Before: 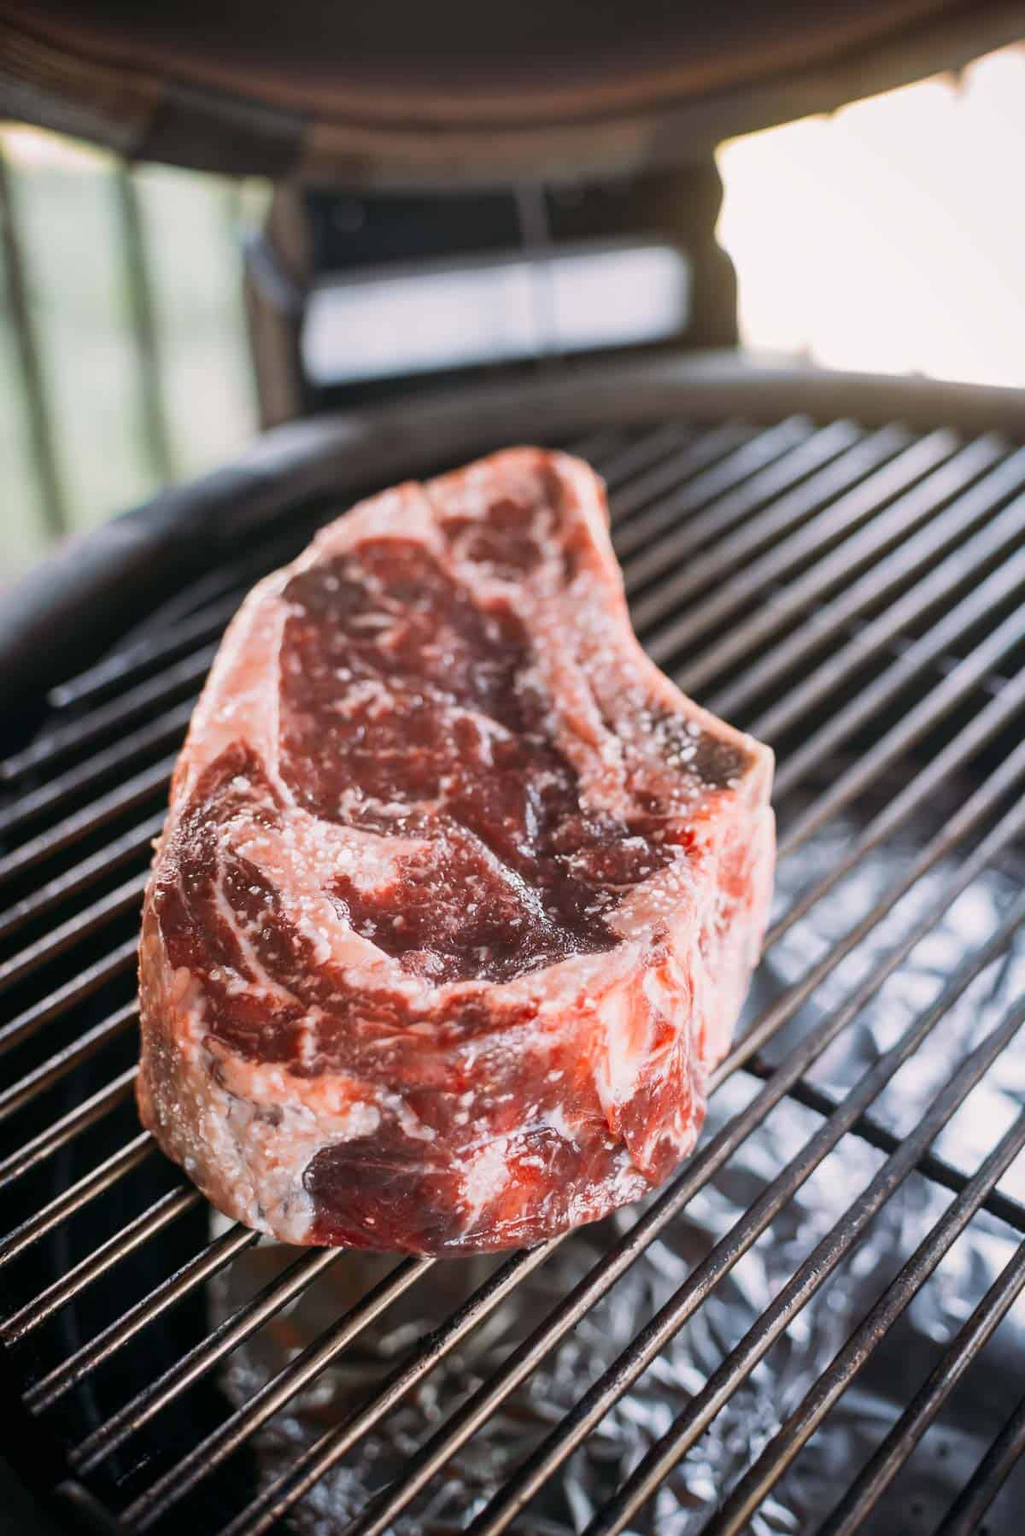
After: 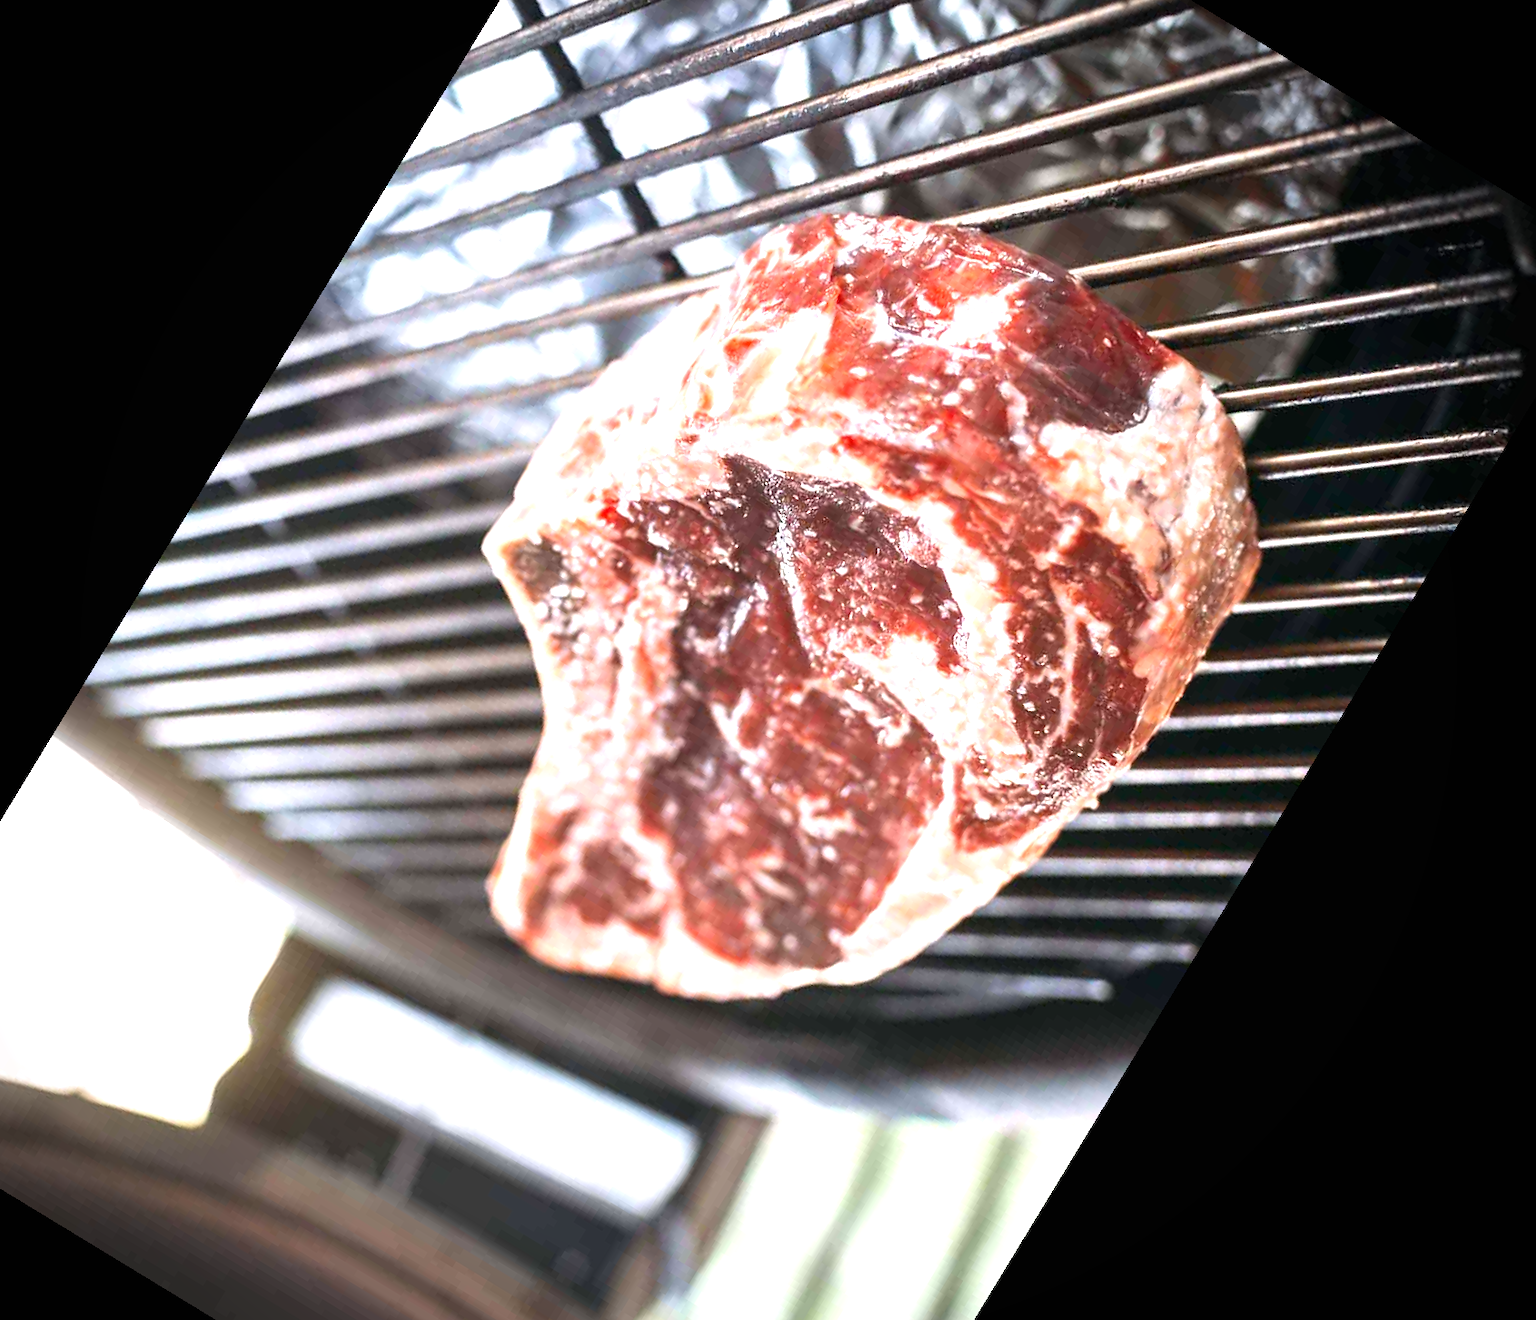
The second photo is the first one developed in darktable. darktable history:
crop and rotate: angle 148.68°, left 9.111%, top 15.603%, right 4.588%, bottom 17.041%
vignetting: fall-off radius 31.48%, brightness -0.472
exposure: black level correction 0, exposure 1.125 EV, compensate exposure bias true, compensate highlight preservation false
